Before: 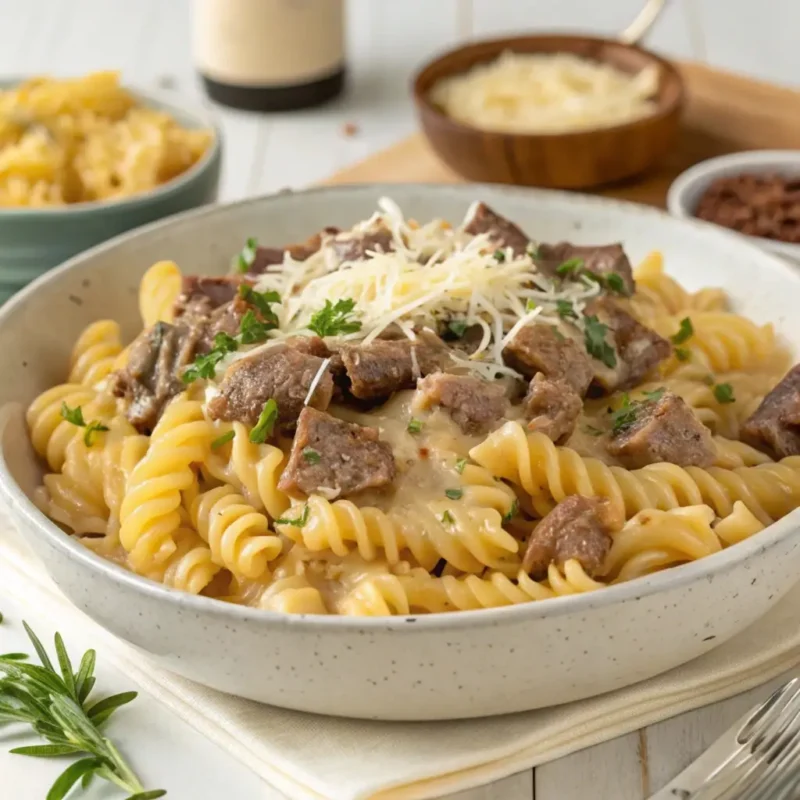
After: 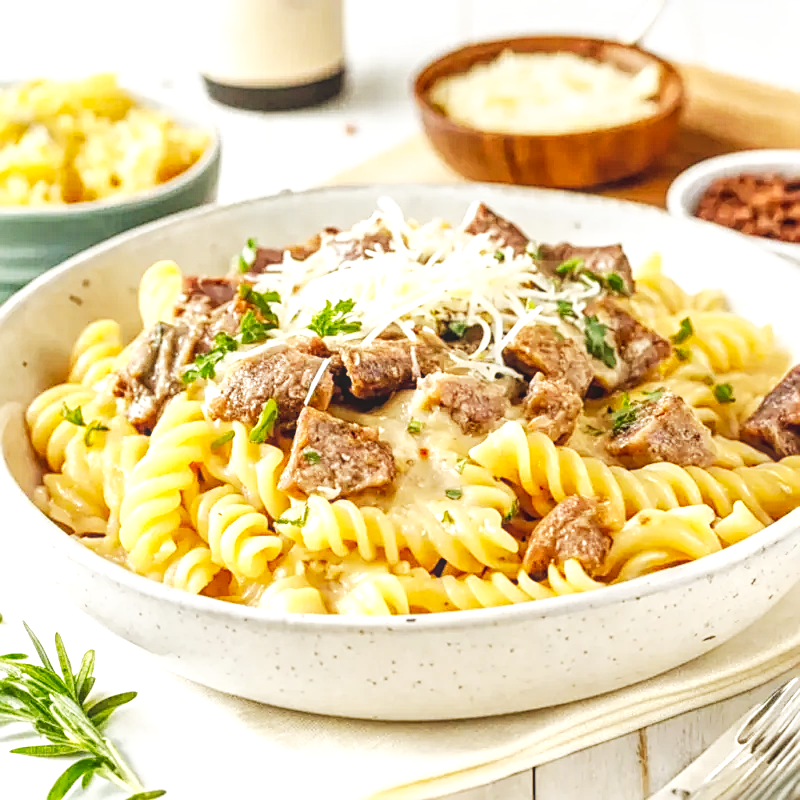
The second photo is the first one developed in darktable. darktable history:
sharpen: on, module defaults
base curve: curves: ch0 [(0, 0) (0.007, 0.004) (0.027, 0.03) (0.046, 0.07) (0.207, 0.54) (0.442, 0.872) (0.673, 0.972) (1, 1)], preserve colors none
local contrast: highlights 74%, shadows 55%, detail 176%, midtone range 0.21
